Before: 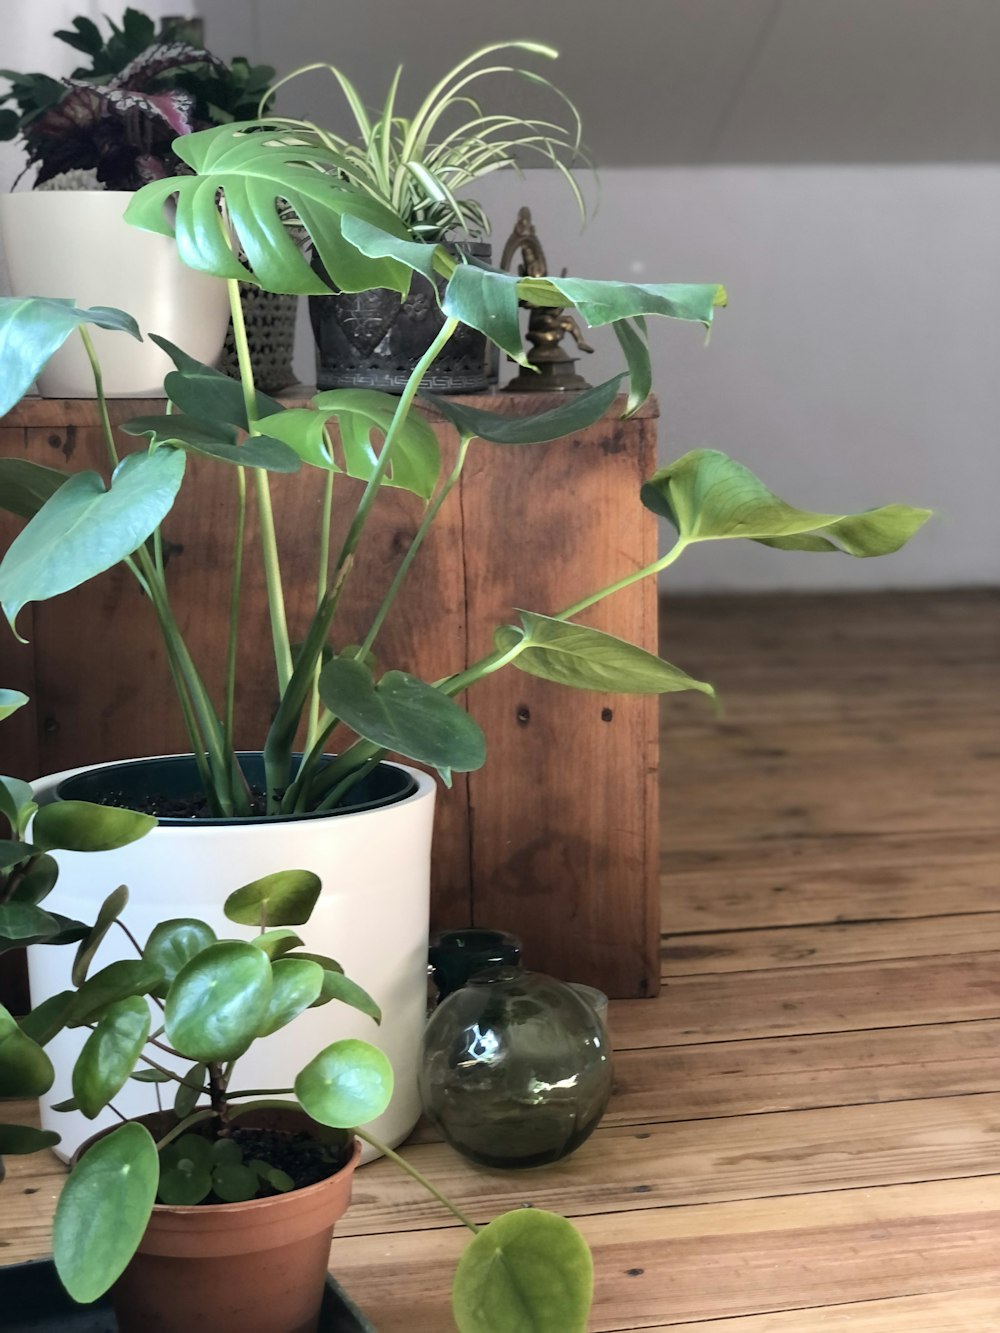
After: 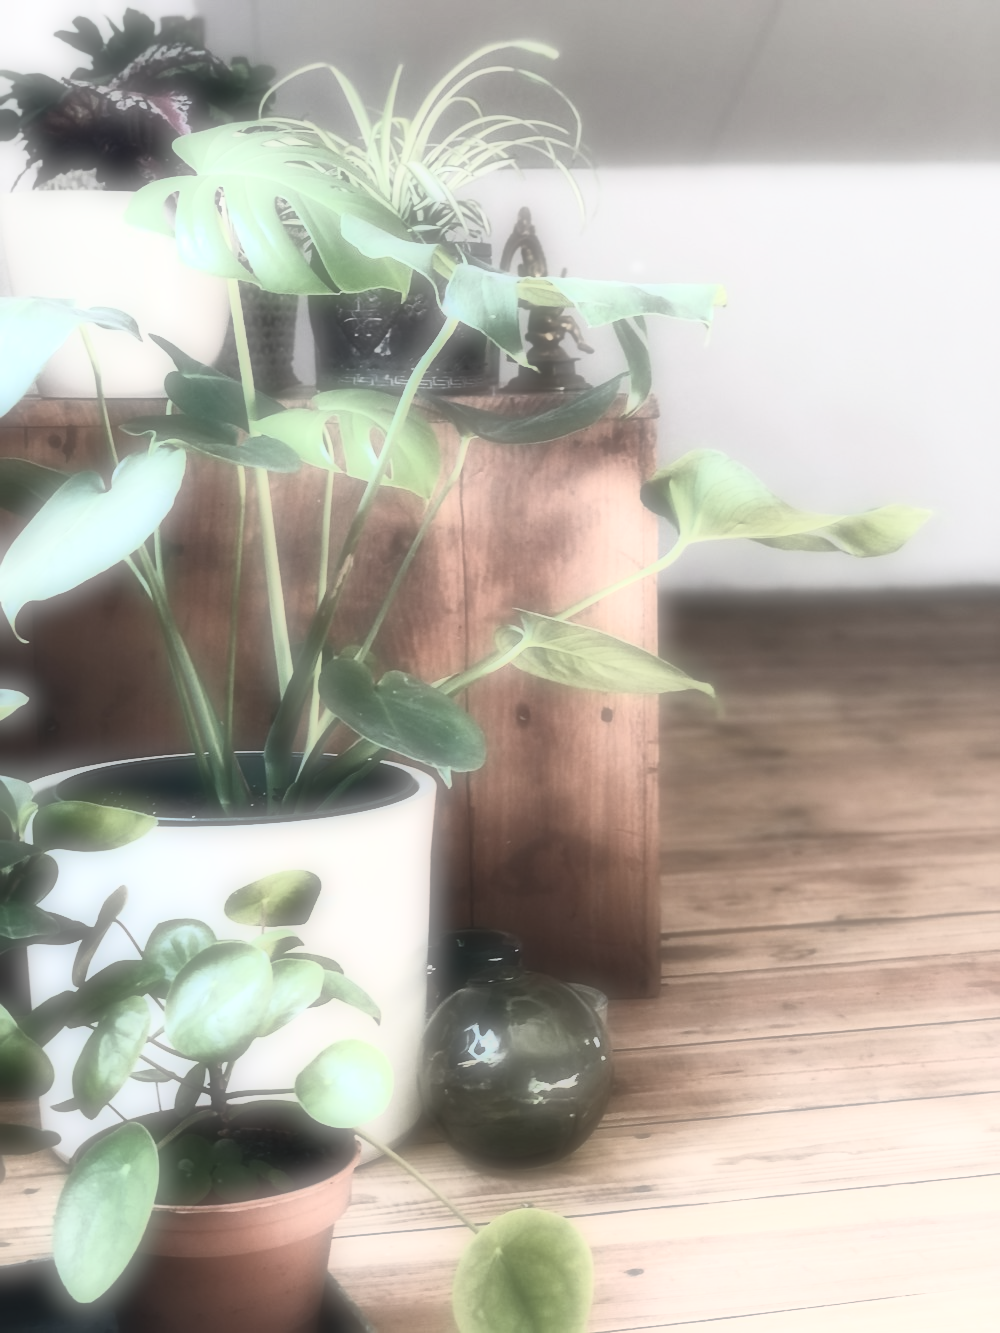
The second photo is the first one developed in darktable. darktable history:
contrast brightness saturation: contrast 0.57, brightness 0.57, saturation -0.34
soften: on, module defaults
